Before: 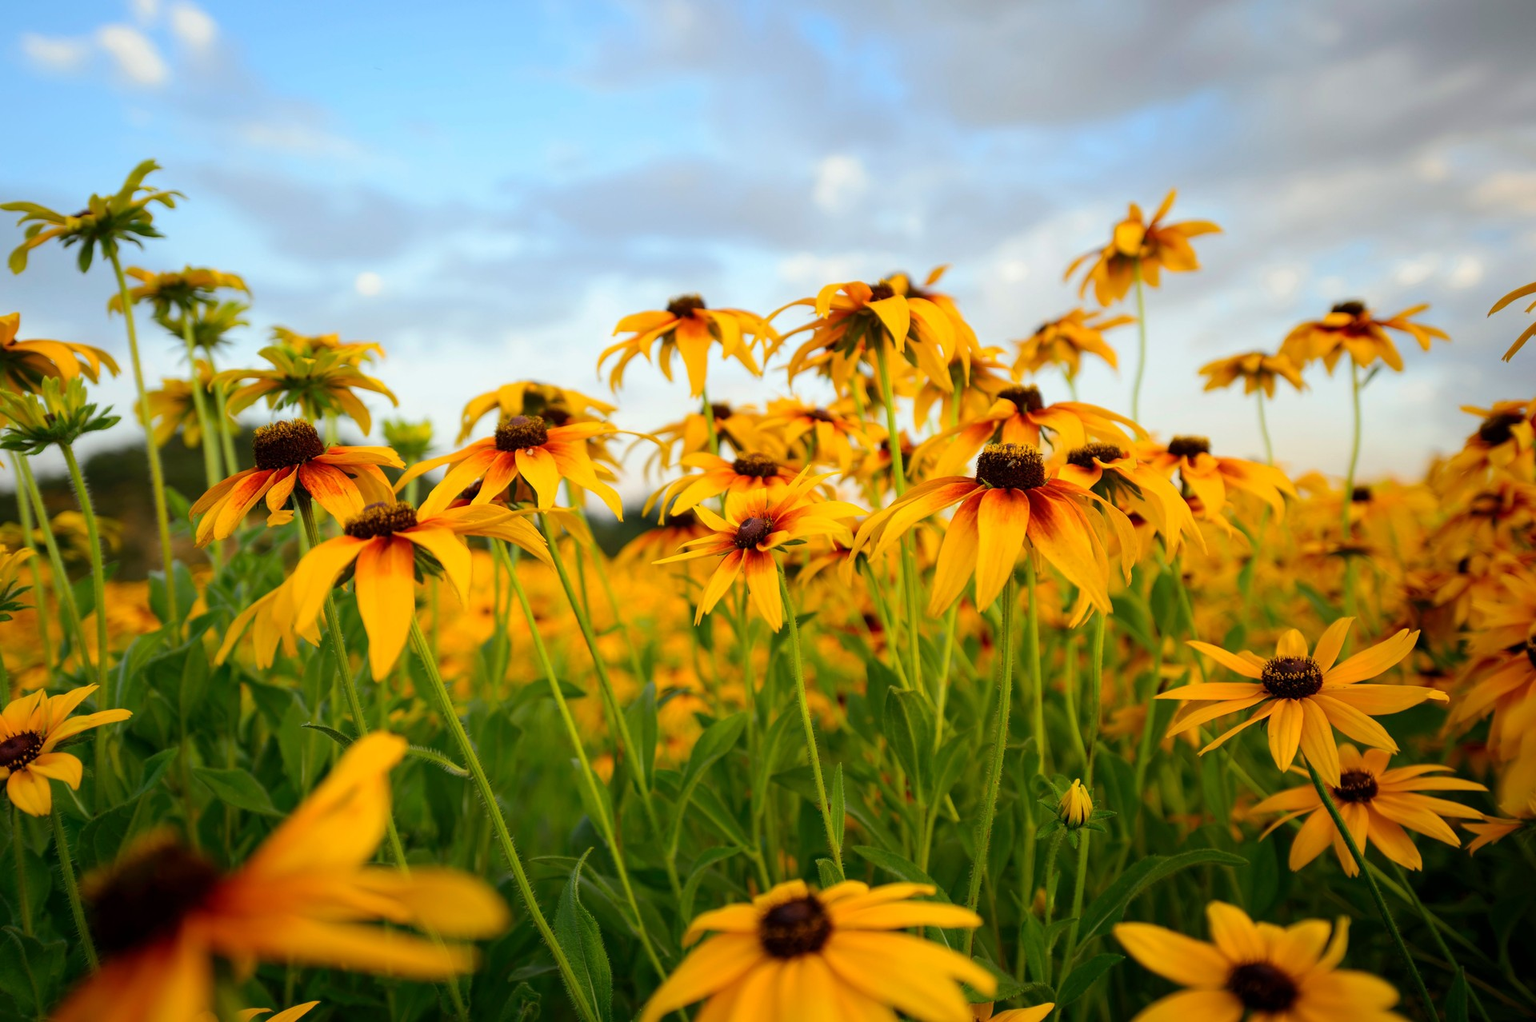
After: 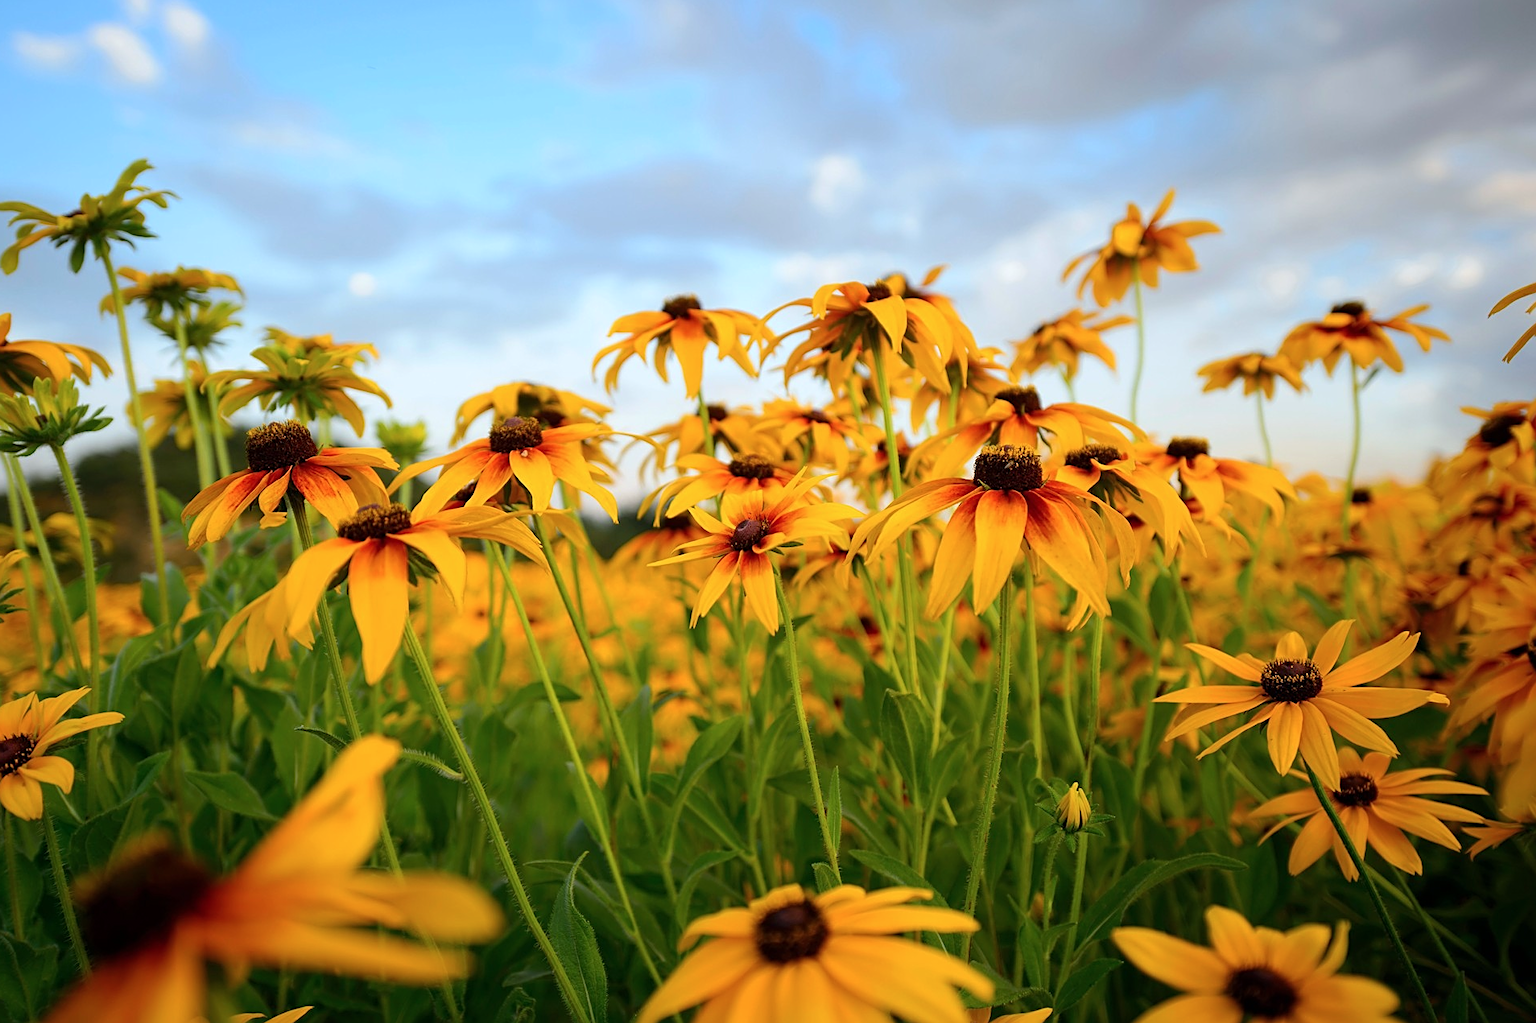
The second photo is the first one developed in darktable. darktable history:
sharpen: on, module defaults
crop and rotate: left 0.614%, top 0.179%, bottom 0.309%
color correction: highlights a* -0.137, highlights b* -5.91, shadows a* -0.137, shadows b* -0.137
